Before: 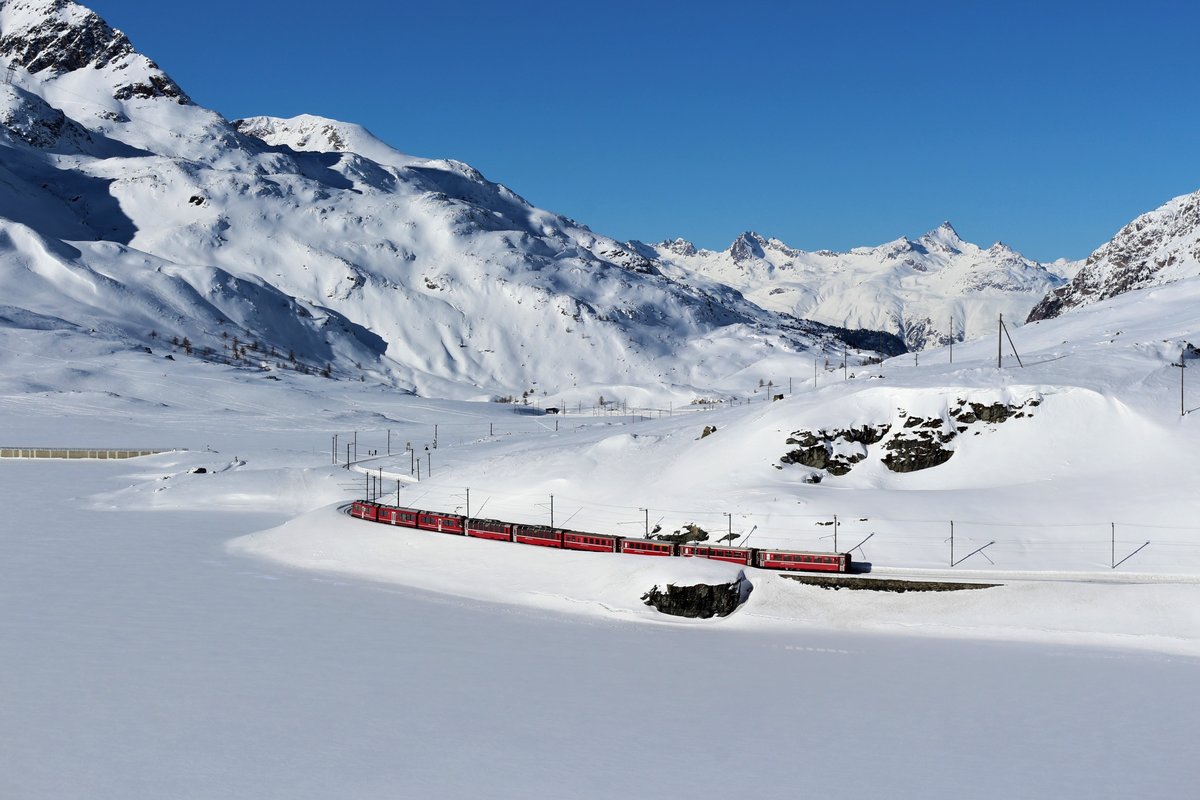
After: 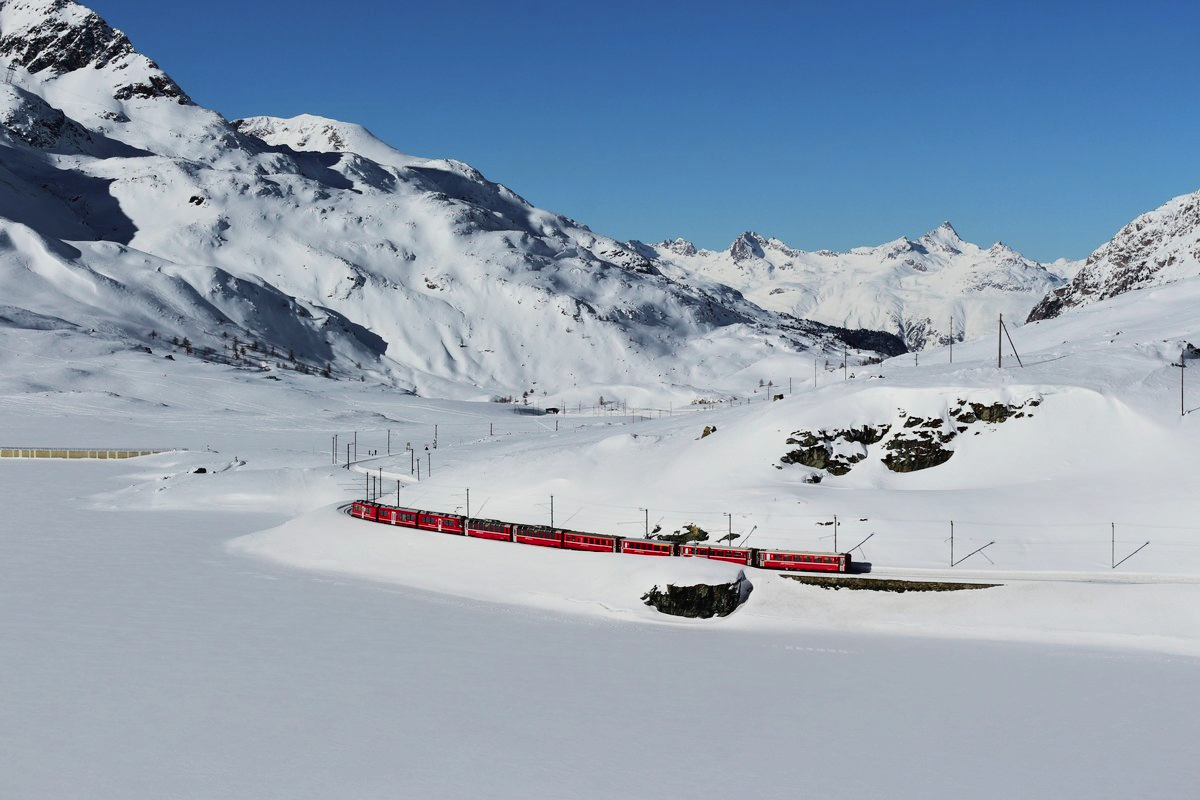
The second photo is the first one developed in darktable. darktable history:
tone curve: curves: ch0 [(0, 0.018) (0.036, 0.038) (0.15, 0.131) (0.27, 0.247) (0.528, 0.554) (0.761, 0.761) (1, 0.919)]; ch1 [(0, 0) (0.179, 0.173) (0.322, 0.32) (0.429, 0.431) (0.502, 0.5) (0.519, 0.522) (0.562, 0.588) (0.625, 0.67) (0.711, 0.745) (1, 1)]; ch2 [(0, 0) (0.29, 0.295) (0.404, 0.436) (0.497, 0.499) (0.521, 0.523) (0.561, 0.605) (0.657, 0.655) (0.712, 0.764) (1, 1)], color space Lab, independent channels, preserve colors none
